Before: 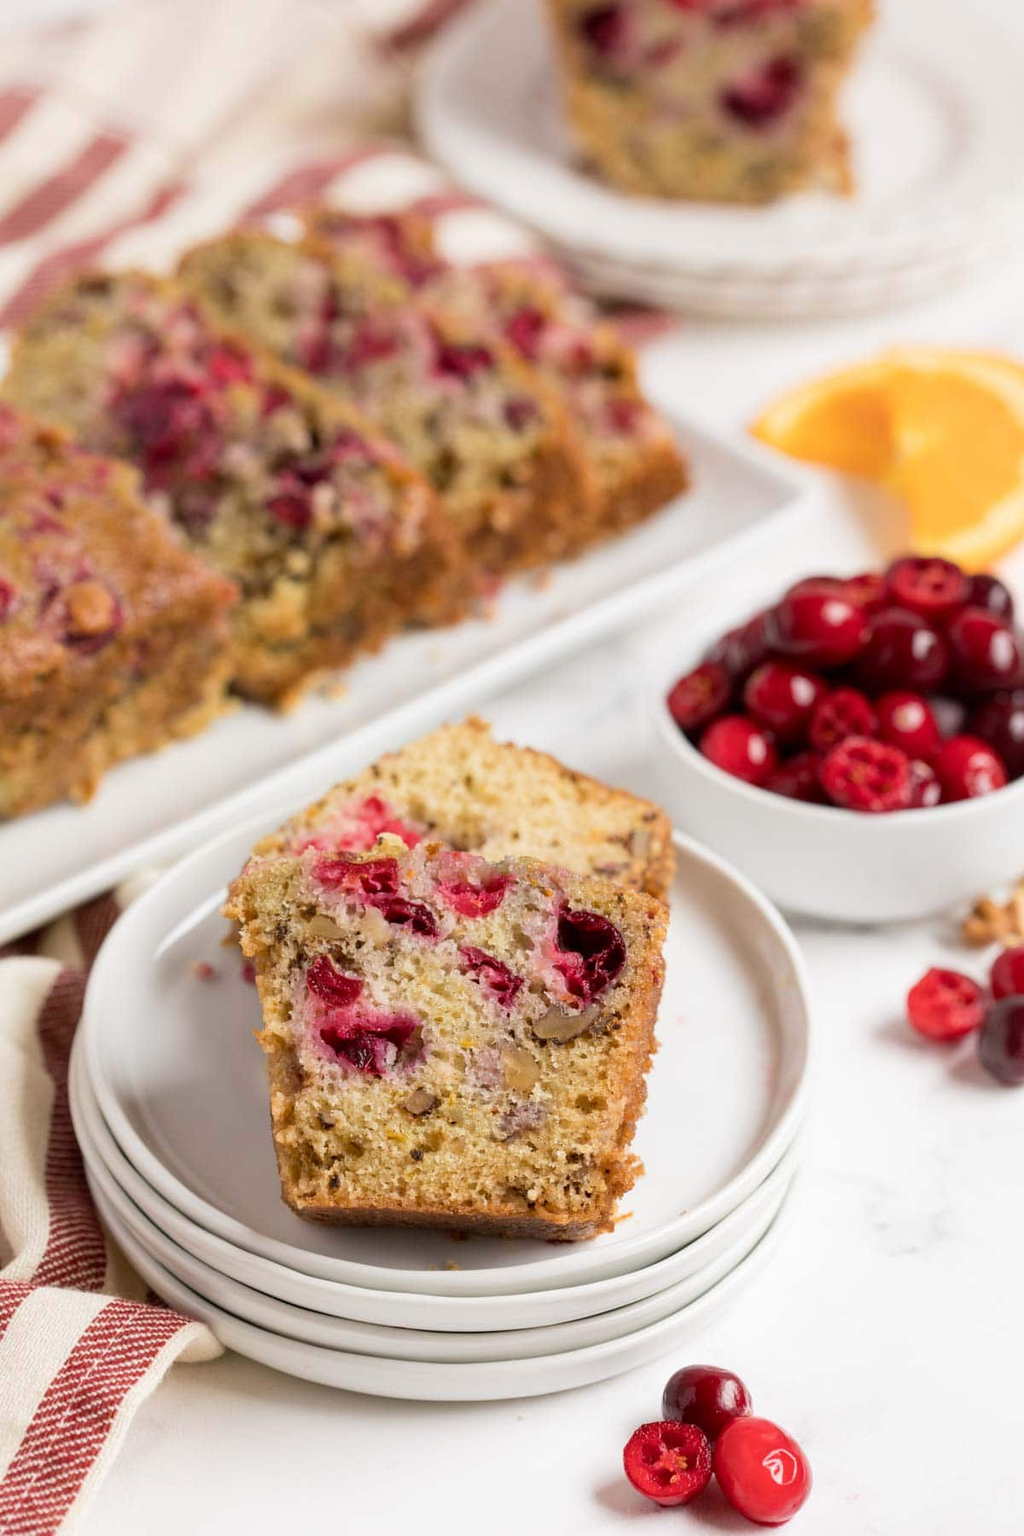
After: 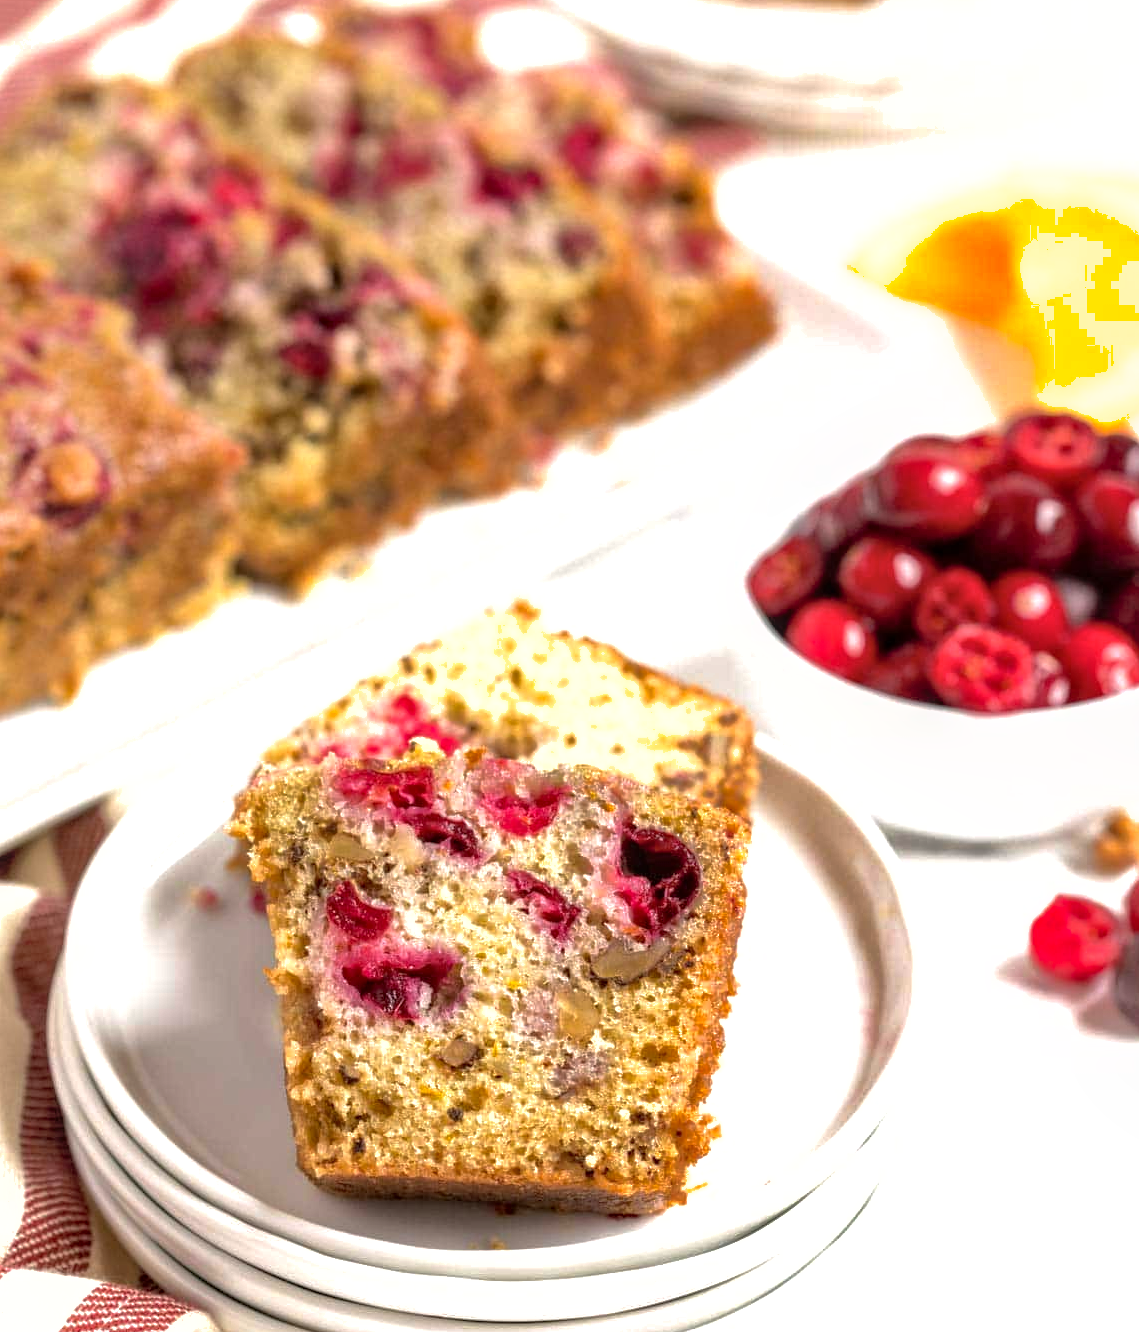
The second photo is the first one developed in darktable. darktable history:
shadows and highlights: on, module defaults
crop and rotate: left 2.83%, top 13.313%, right 2.242%, bottom 12.669%
local contrast: on, module defaults
tone equalizer: -8 EV -0.784 EV, -7 EV -0.679 EV, -6 EV -0.628 EV, -5 EV -0.393 EV, -3 EV 0.389 EV, -2 EV 0.6 EV, -1 EV 0.695 EV, +0 EV 0.77 EV
